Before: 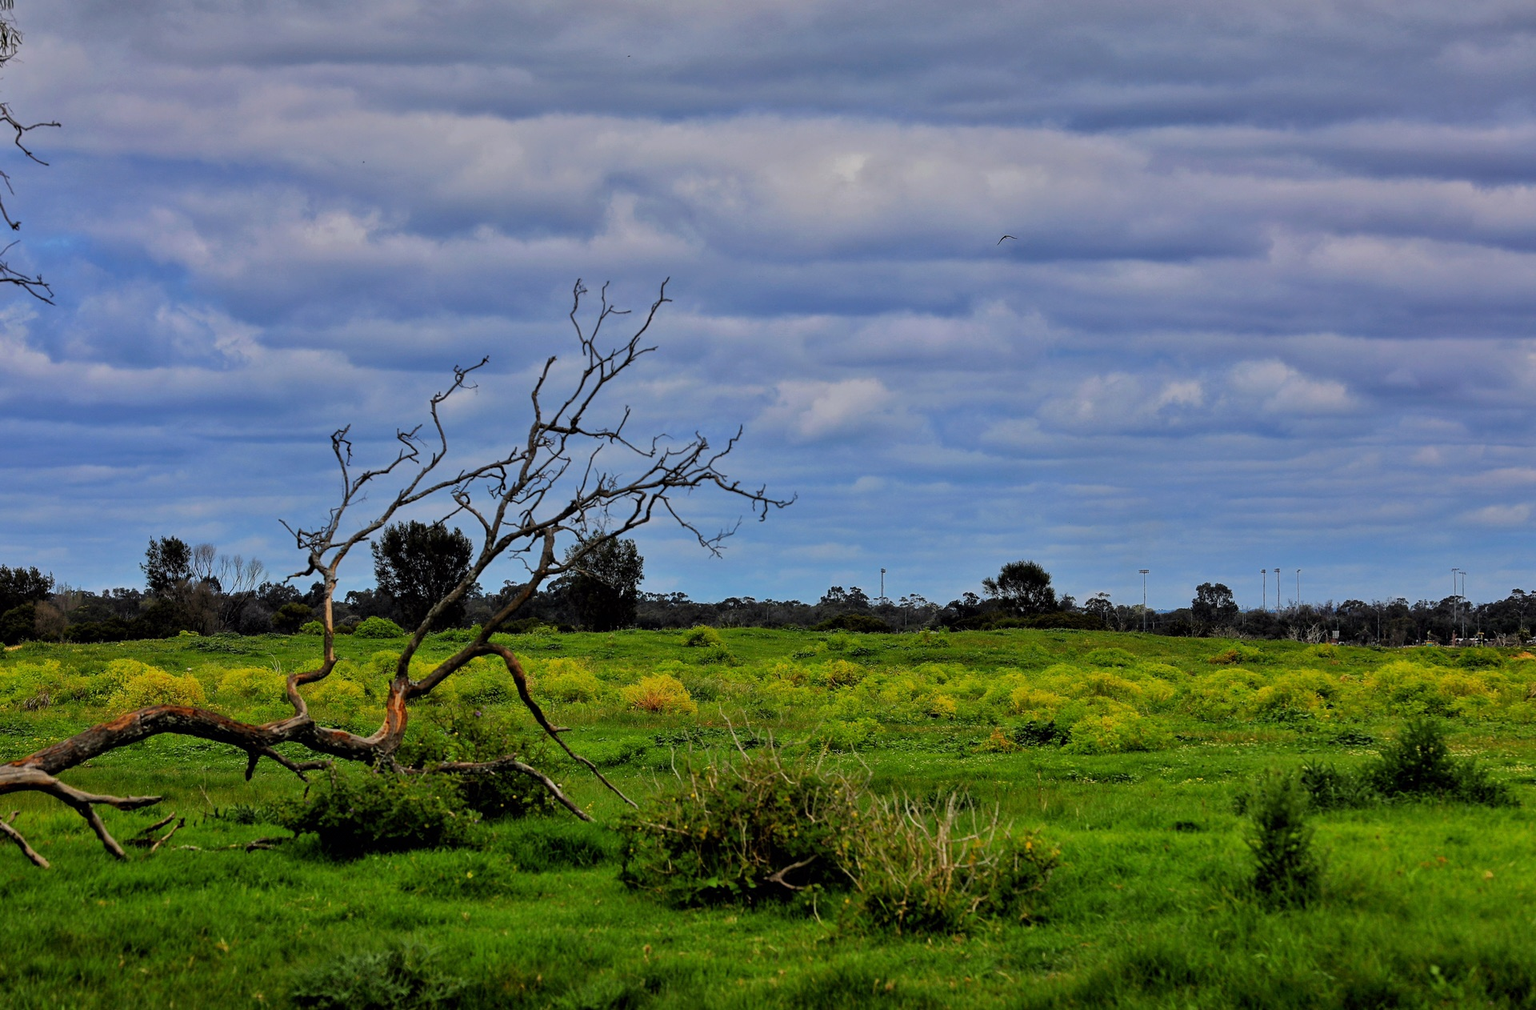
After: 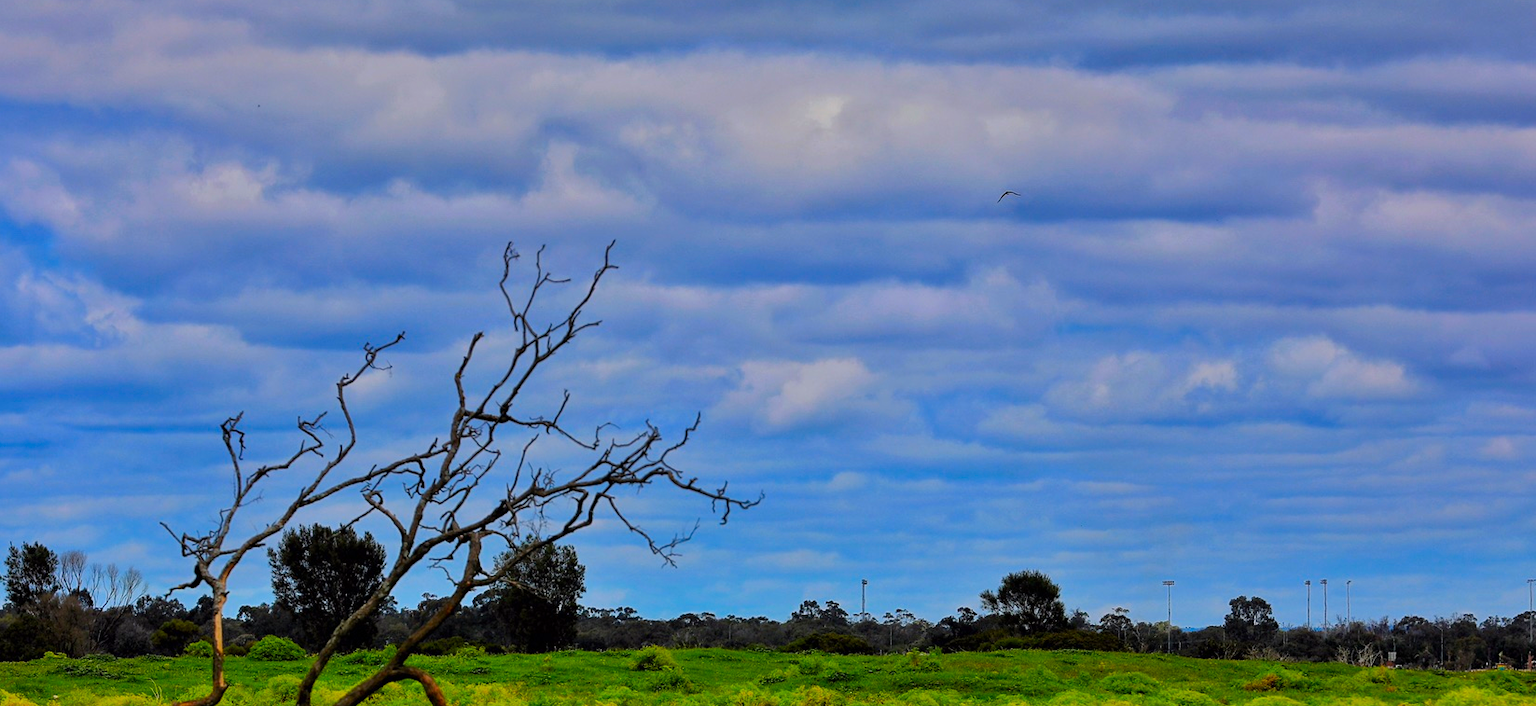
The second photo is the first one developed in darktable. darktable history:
crop and rotate: left 9.24%, top 7.104%, right 4.978%, bottom 32.762%
contrast brightness saturation: saturation 0.507
